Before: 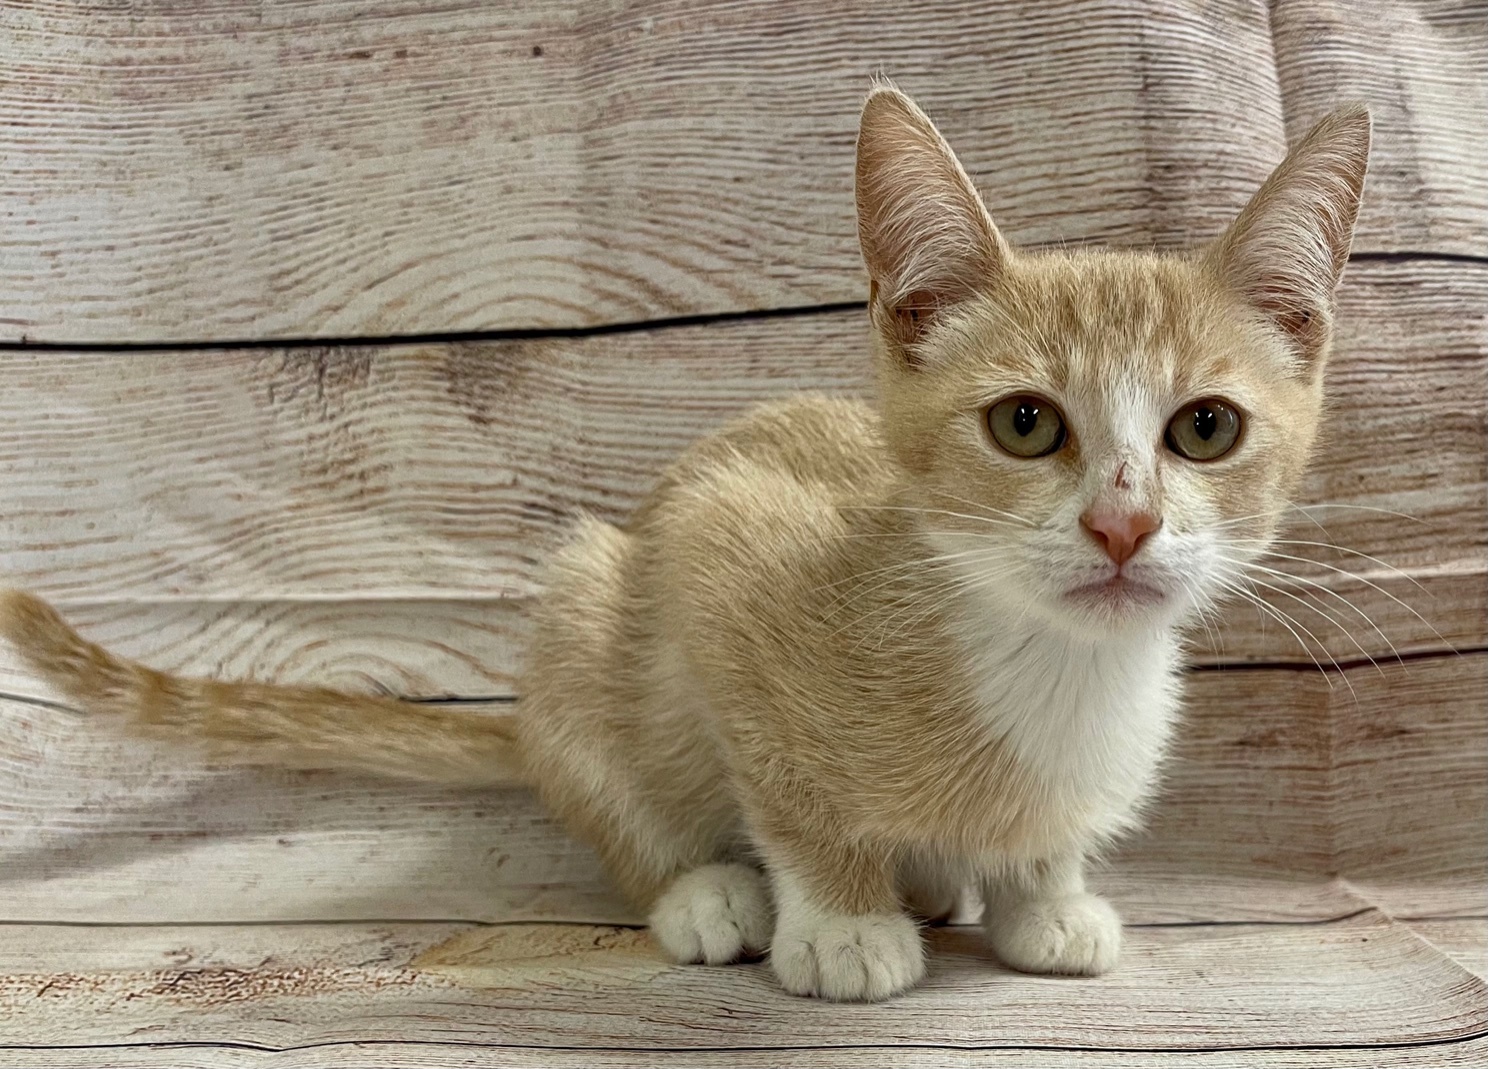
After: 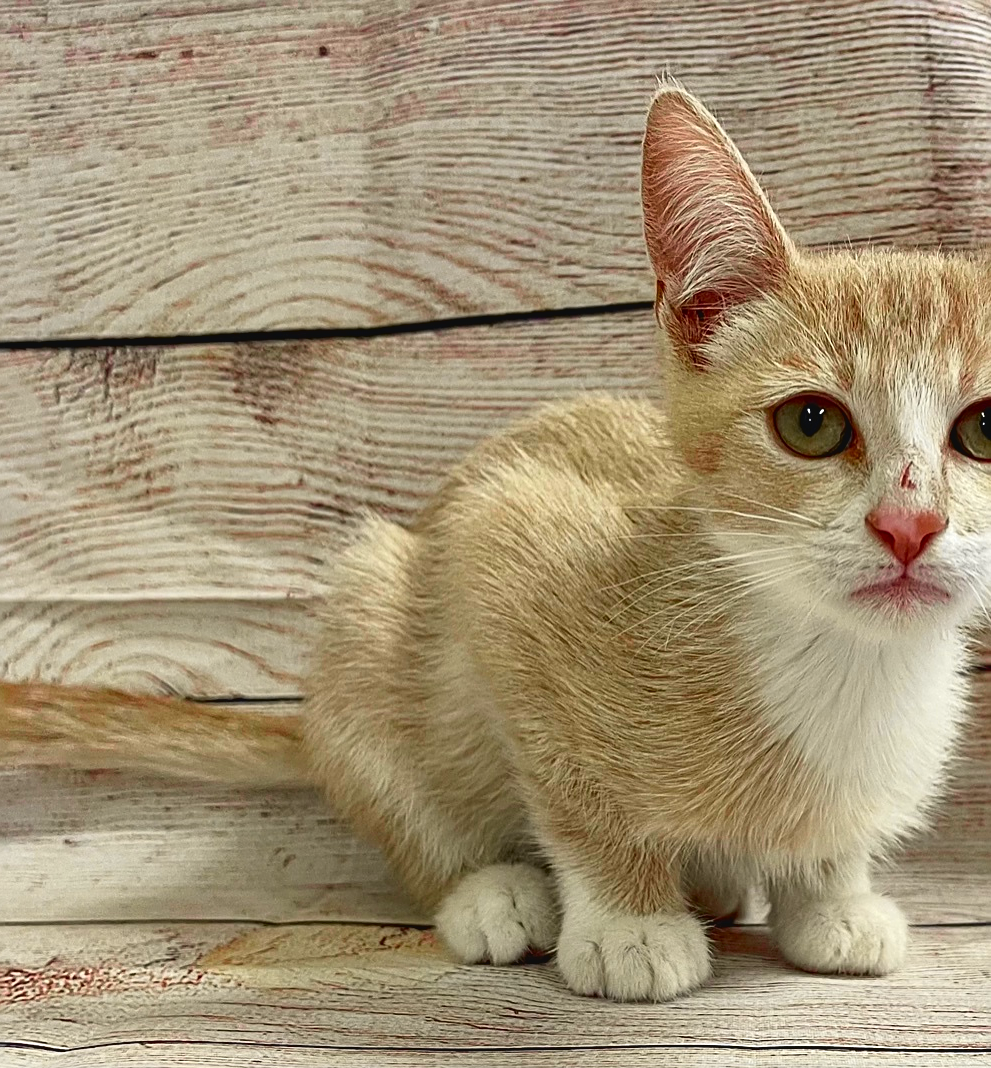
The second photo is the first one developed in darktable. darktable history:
tone curve: curves: ch0 [(0, 0.036) (0.119, 0.115) (0.466, 0.498) (0.715, 0.767) (0.817, 0.865) (1, 0.998)]; ch1 [(0, 0) (0.377, 0.416) (0.44, 0.461) (0.487, 0.49) (0.514, 0.517) (0.536, 0.577) (0.66, 0.724) (1, 1)]; ch2 [(0, 0) (0.38, 0.405) (0.463, 0.443) (0.492, 0.486) (0.526, 0.541) (0.578, 0.598) (0.653, 0.698) (1, 1)], color space Lab, independent channels, preserve colors none
crop and rotate: left 14.385%, right 18.948%
sharpen: on, module defaults
